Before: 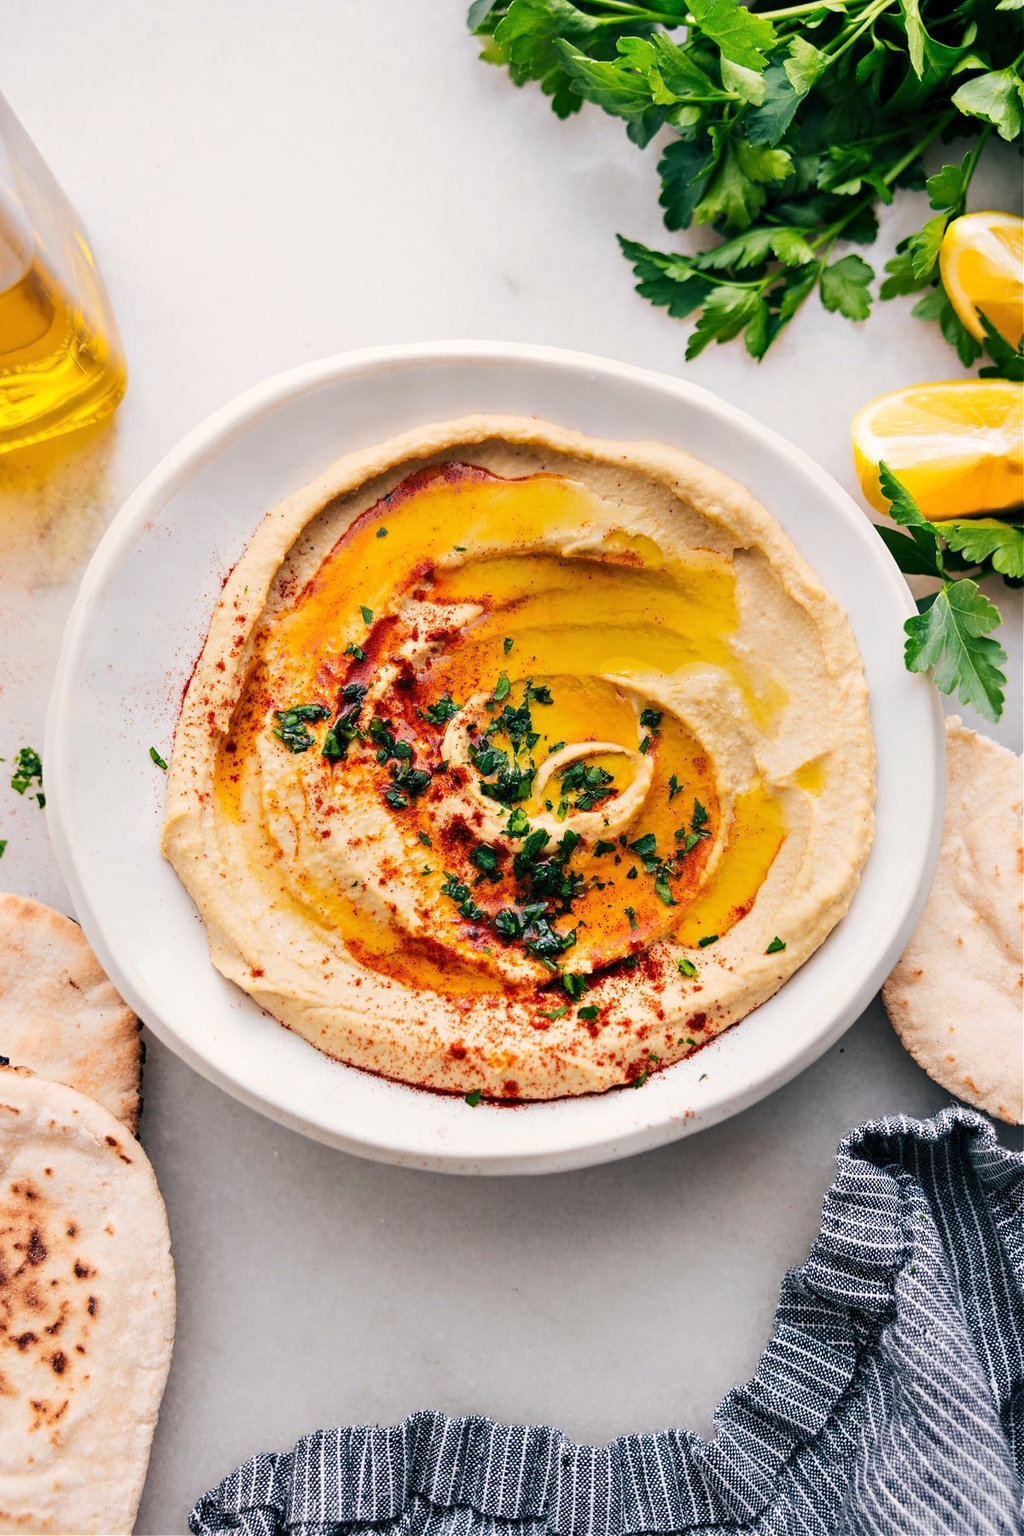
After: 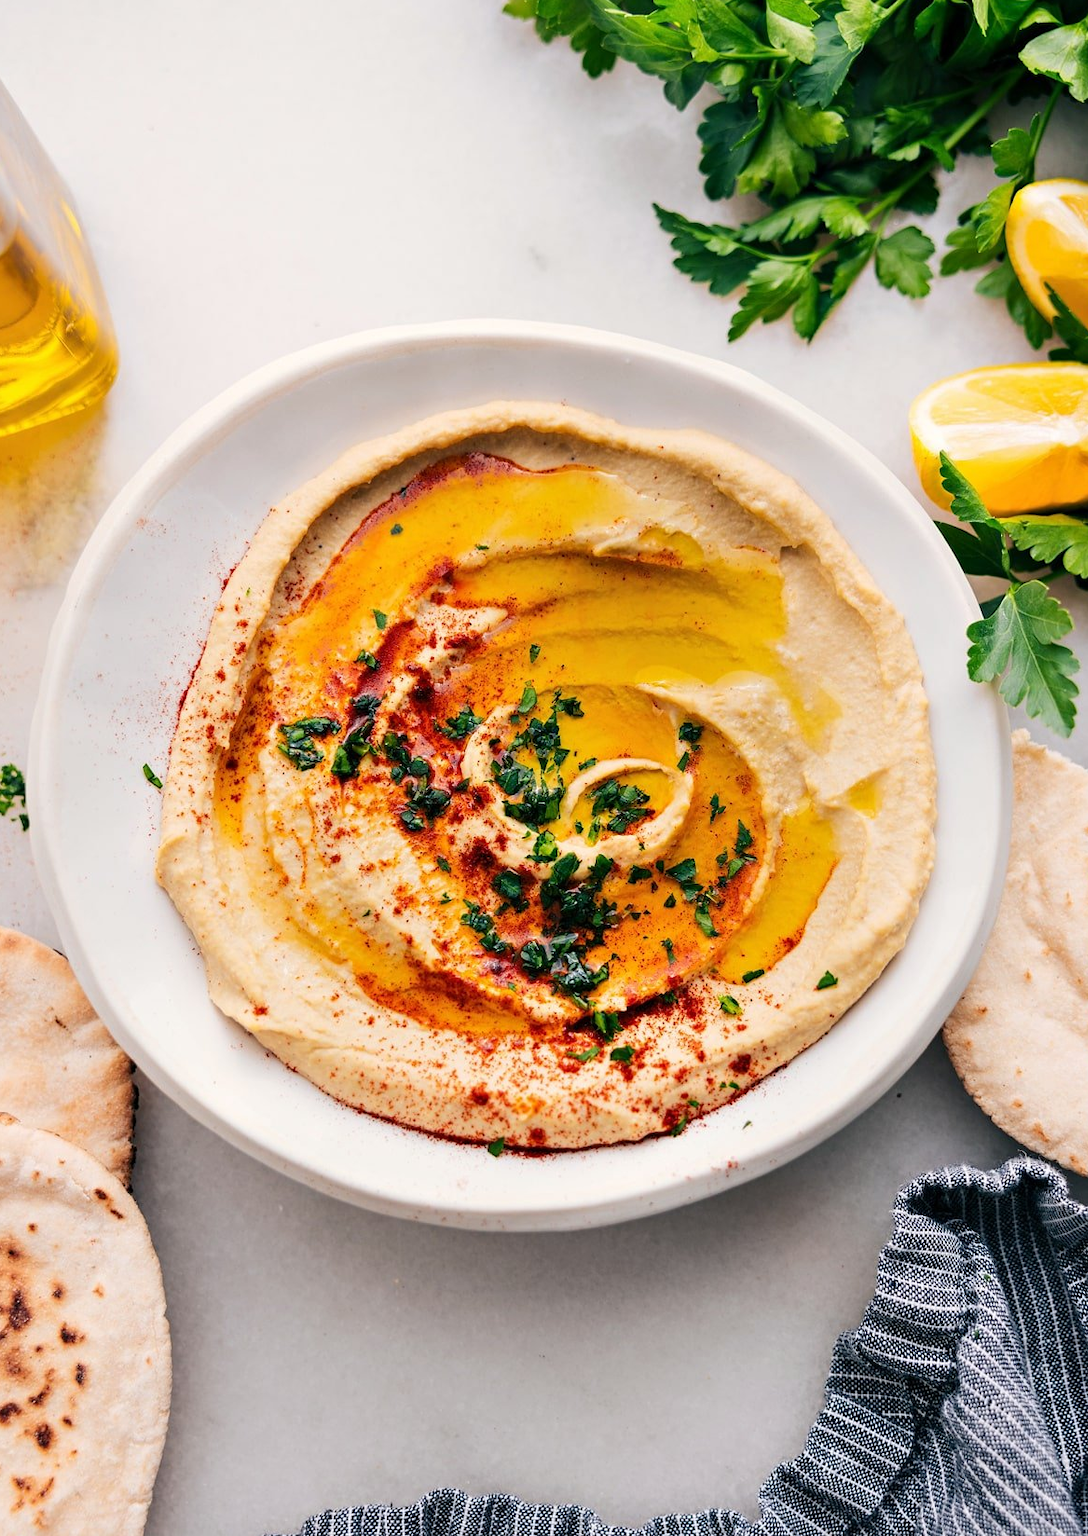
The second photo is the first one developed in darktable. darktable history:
crop: left 1.896%, top 3.127%, right 0.731%, bottom 4.874%
